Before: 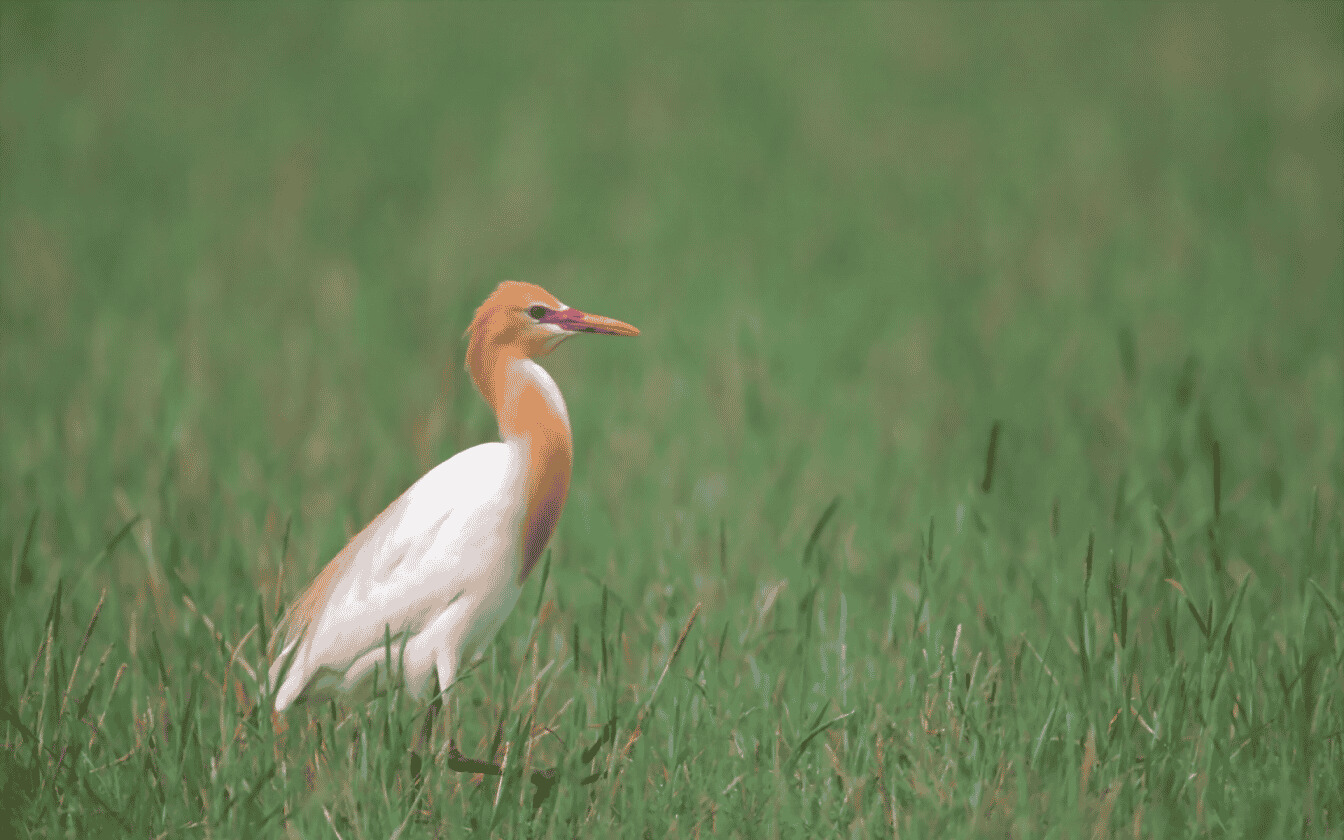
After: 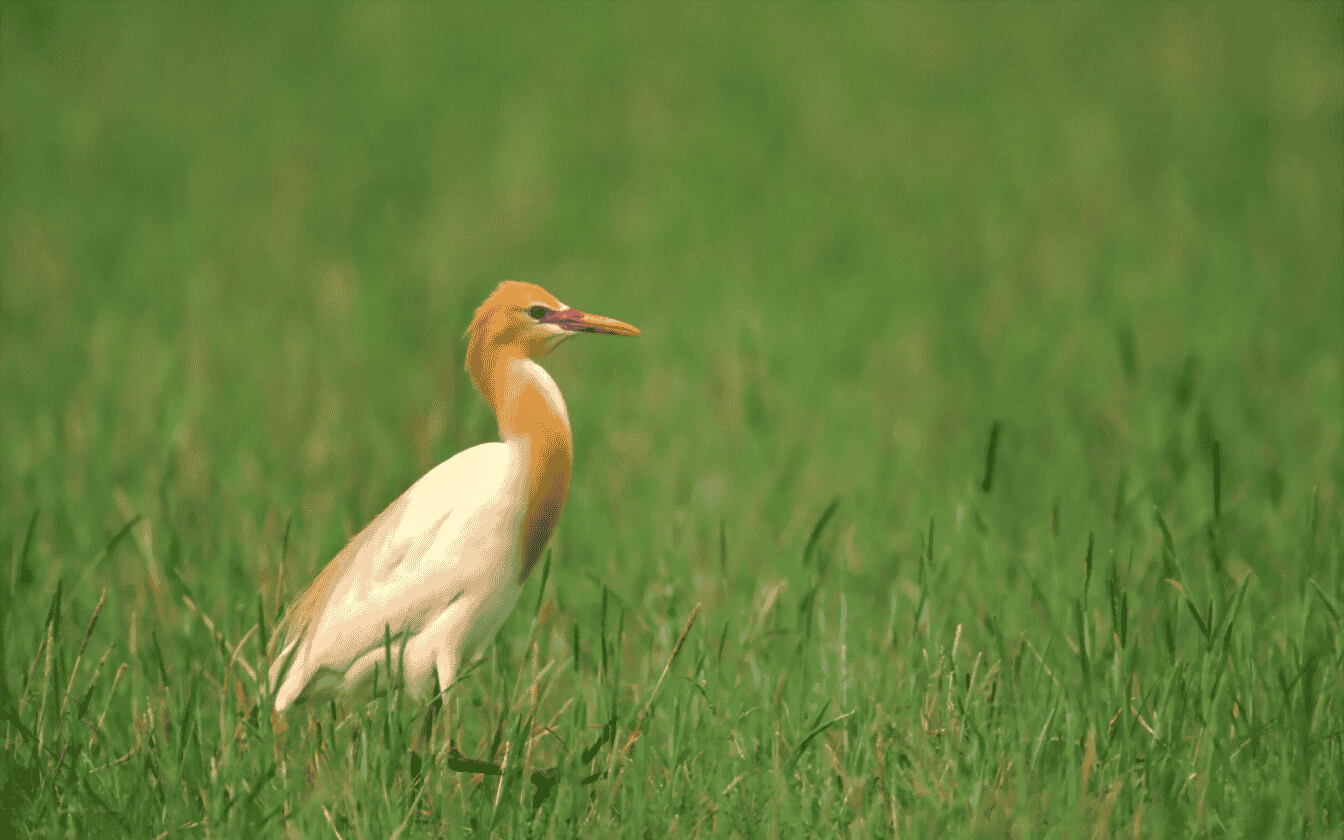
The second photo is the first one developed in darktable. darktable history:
color correction: highlights a* 5.3, highlights b* 24.26, shadows a* -15.58, shadows b* 4.02
local contrast: on, module defaults
shadows and highlights: shadows 30.63, highlights -63.22, shadows color adjustment 98%, highlights color adjustment 58.61%, soften with gaussian
